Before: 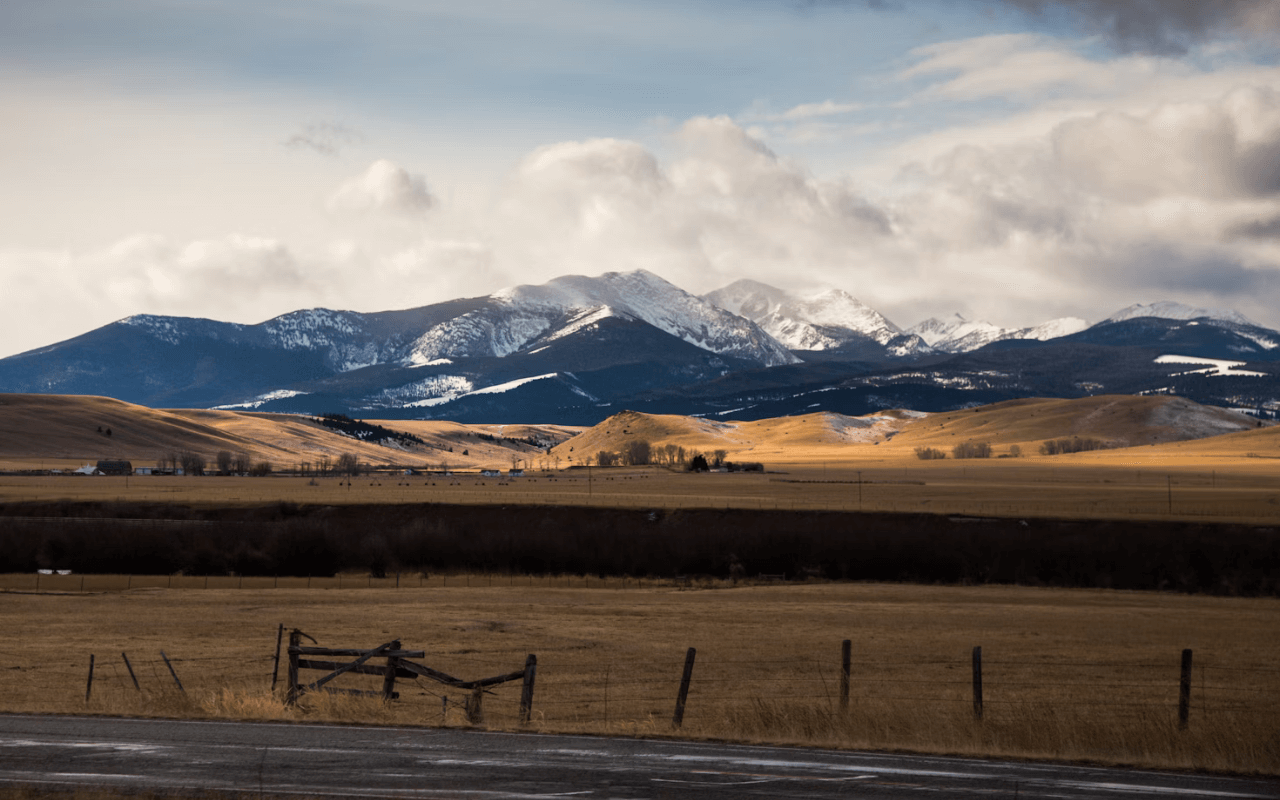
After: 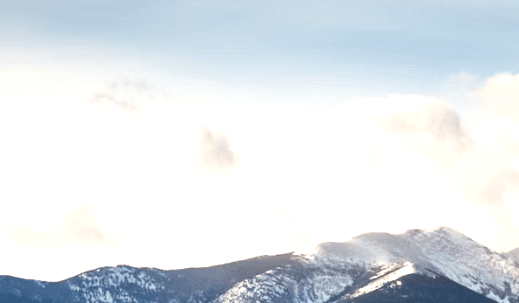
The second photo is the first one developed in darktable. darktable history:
exposure: black level correction 0, exposure 0.7 EV, compensate exposure bias true, compensate highlight preservation false
crop: left 15.452%, top 5.459%, right 43.956%, bottom 56.62%
